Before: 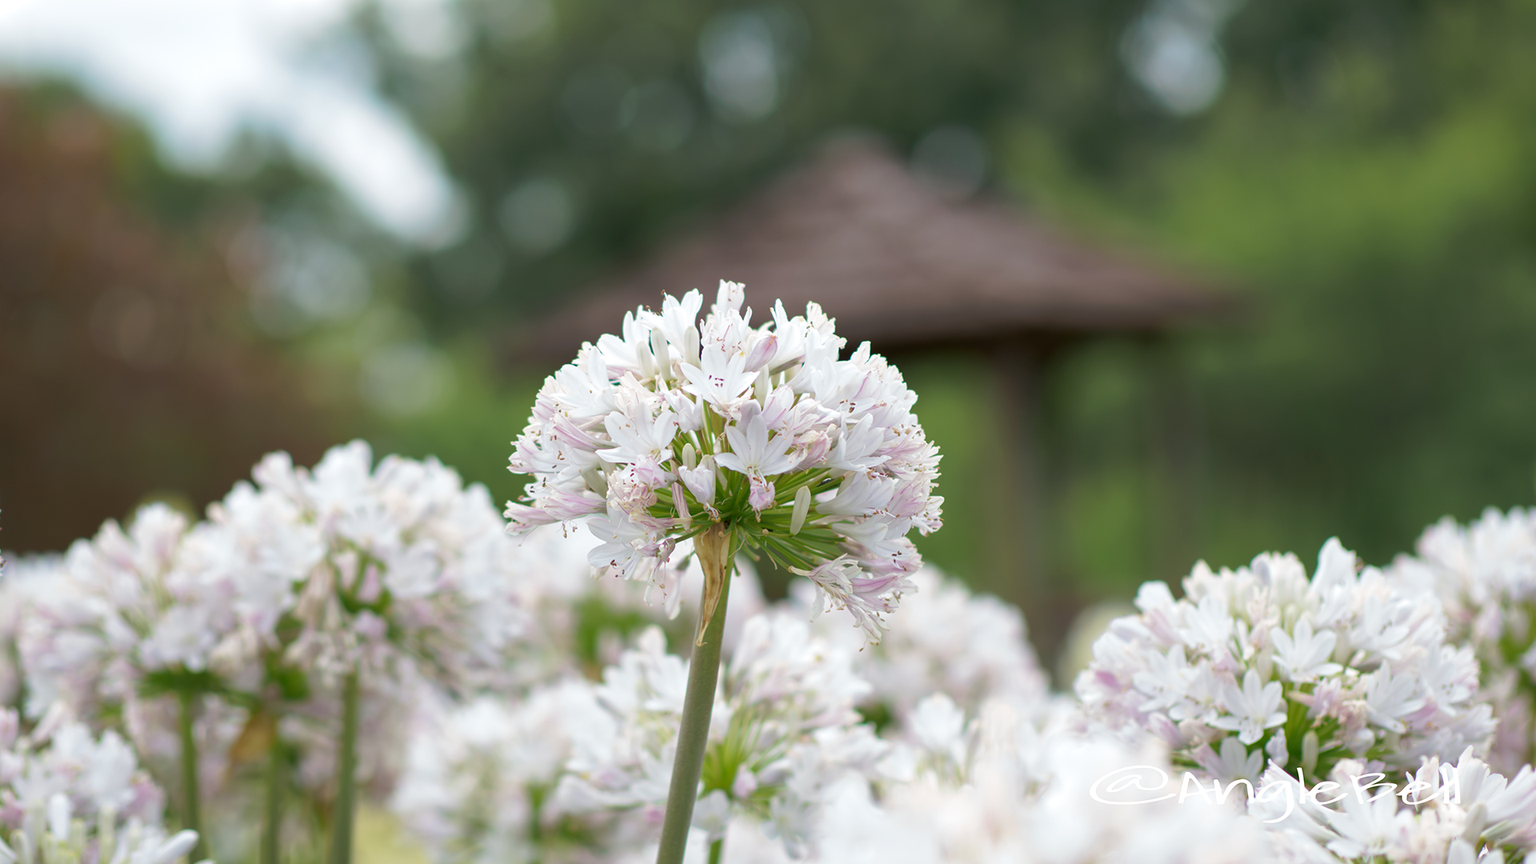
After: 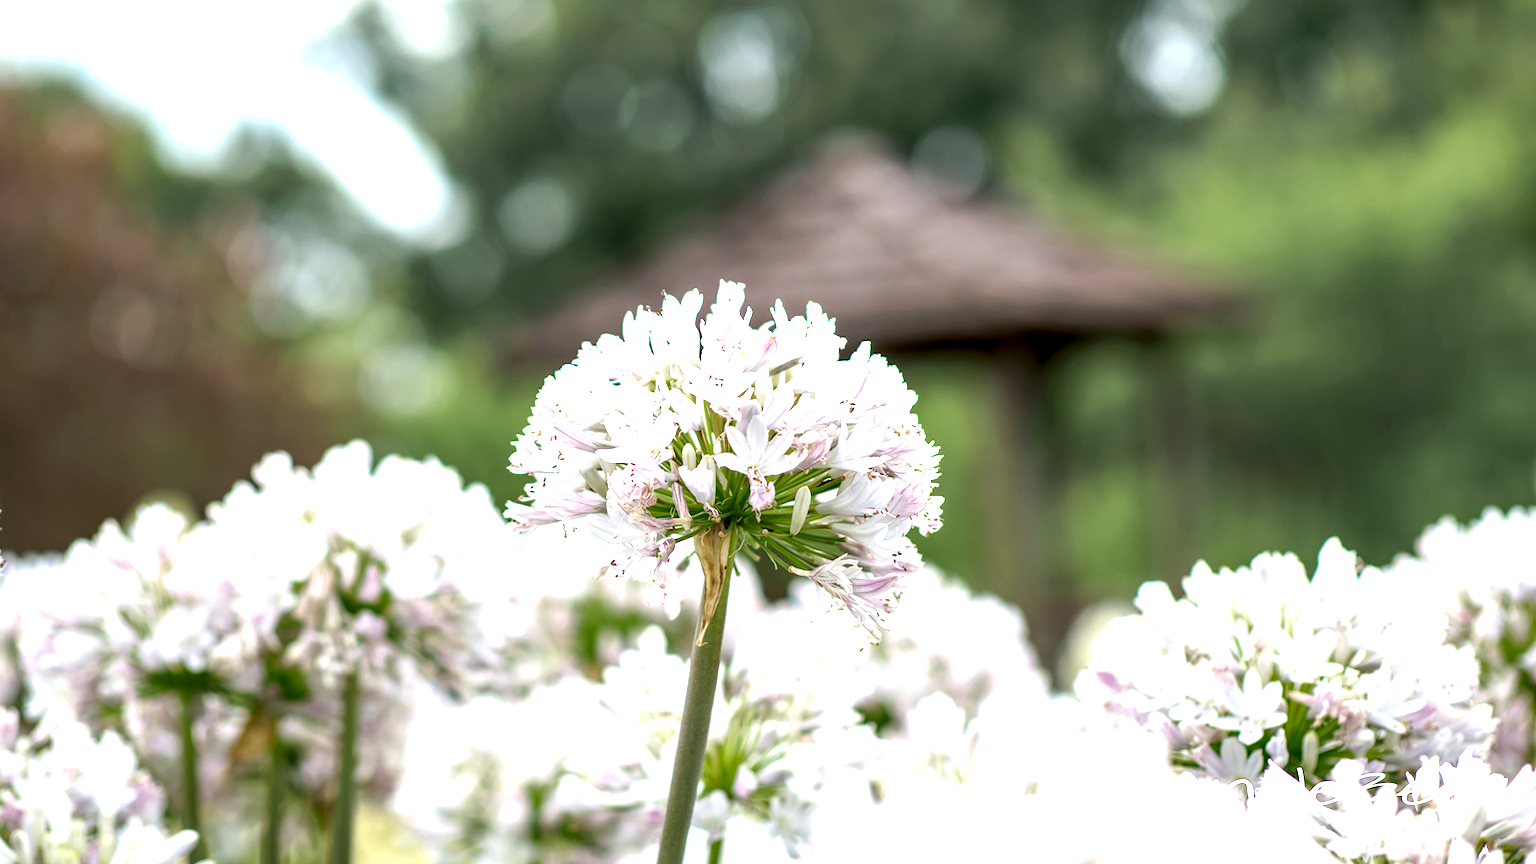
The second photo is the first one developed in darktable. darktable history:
local contrast: highlights 65%, shadows 54%, detail 169%, midtone range 0.514
exposure: black level correction 0, exposure 0.7 EV, compensate exposure bias true, compensate highlight preservation false
